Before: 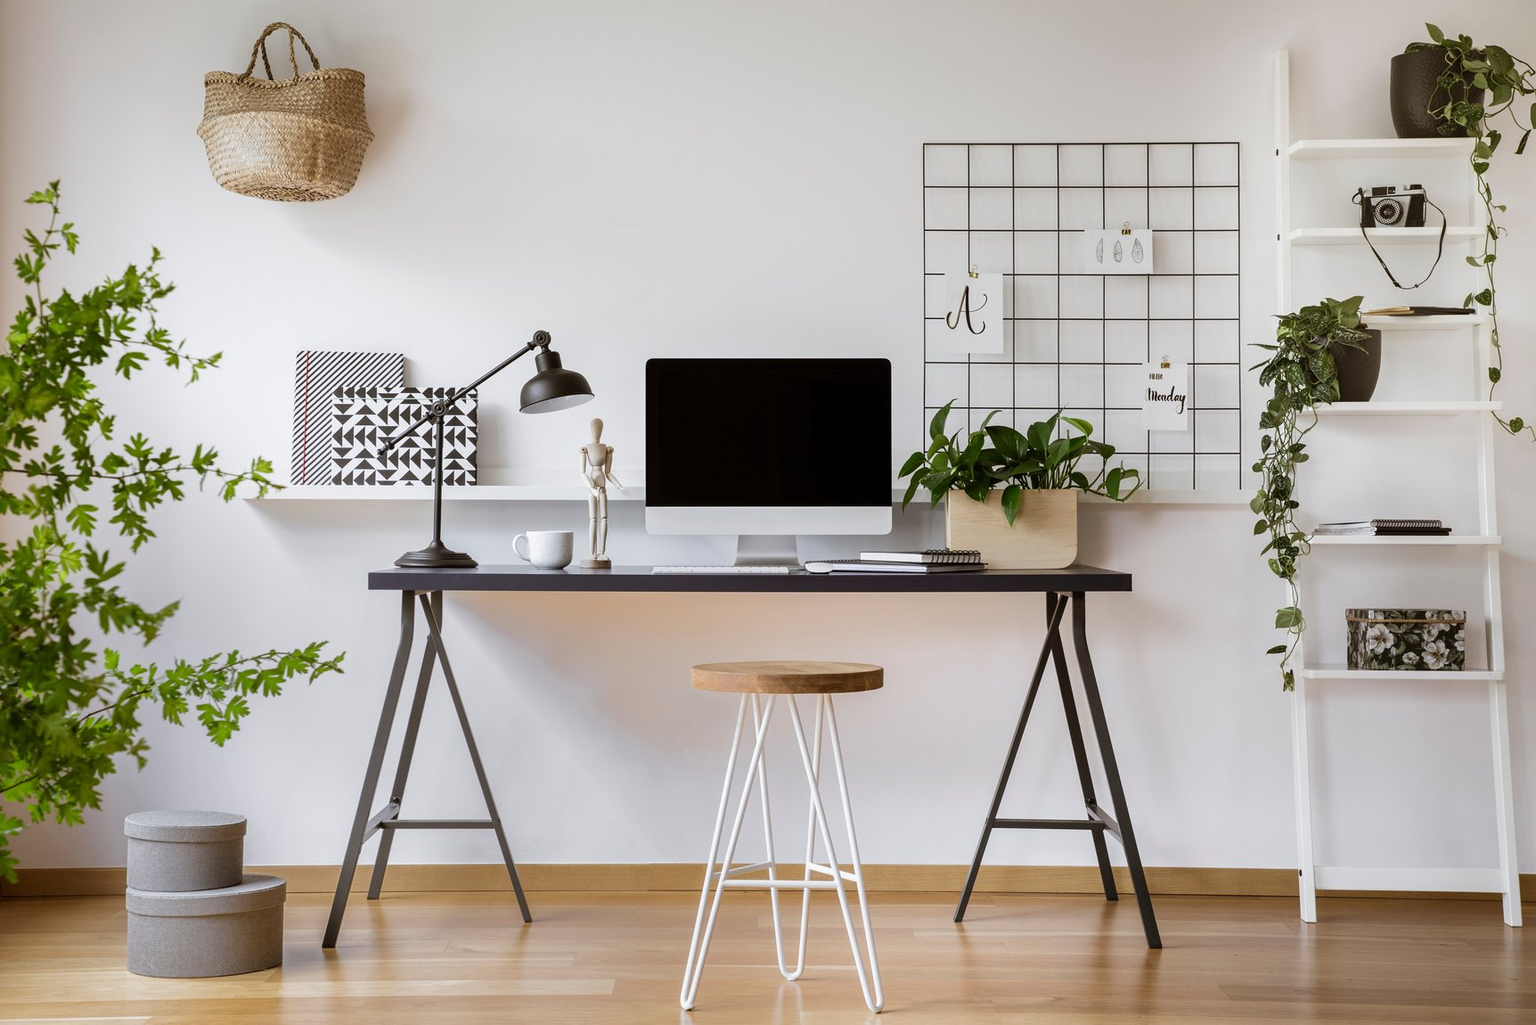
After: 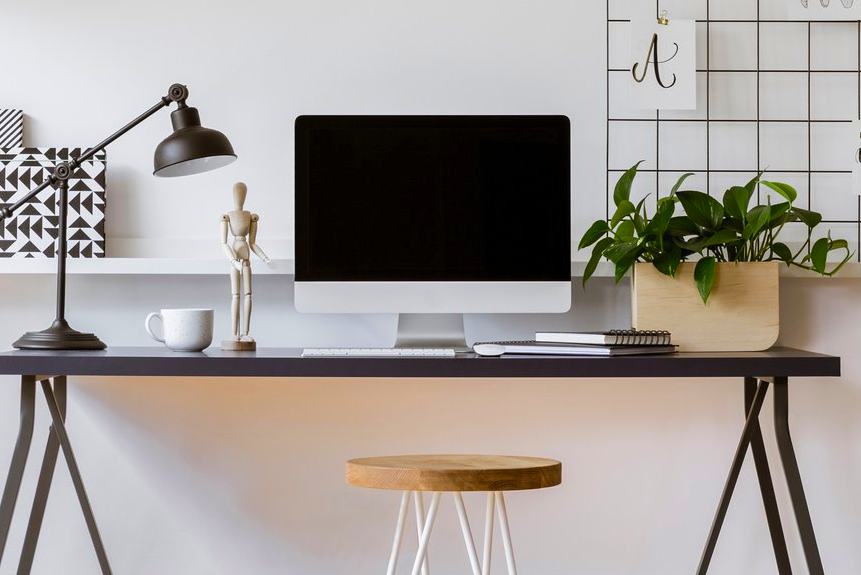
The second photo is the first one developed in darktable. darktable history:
crop: left 25%, top 25%, right 25%, bottom 25%
fill light: on, module defaults
color balance rgb: perceptual saturation grading › global saturation 30%, global vibrance 10%
